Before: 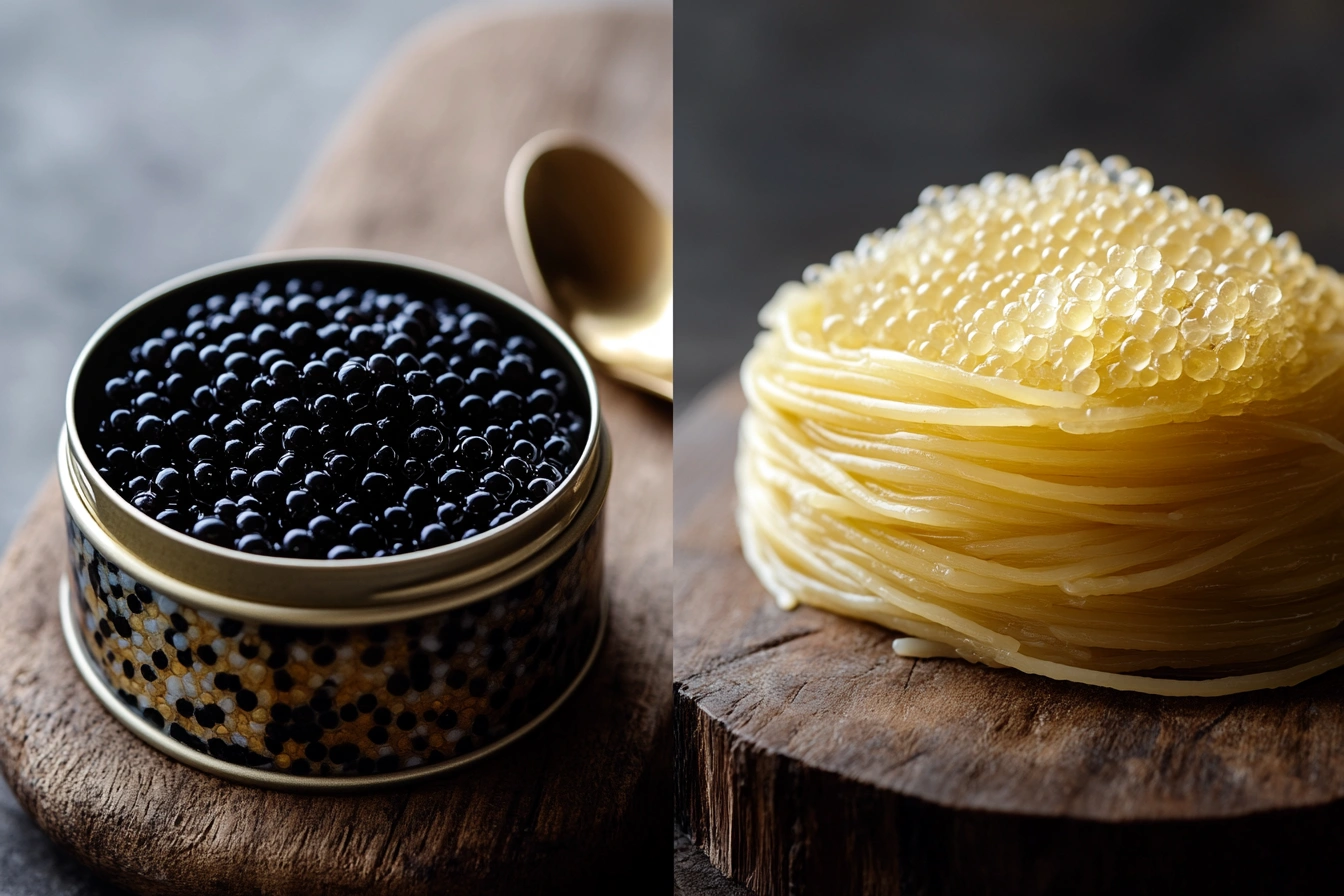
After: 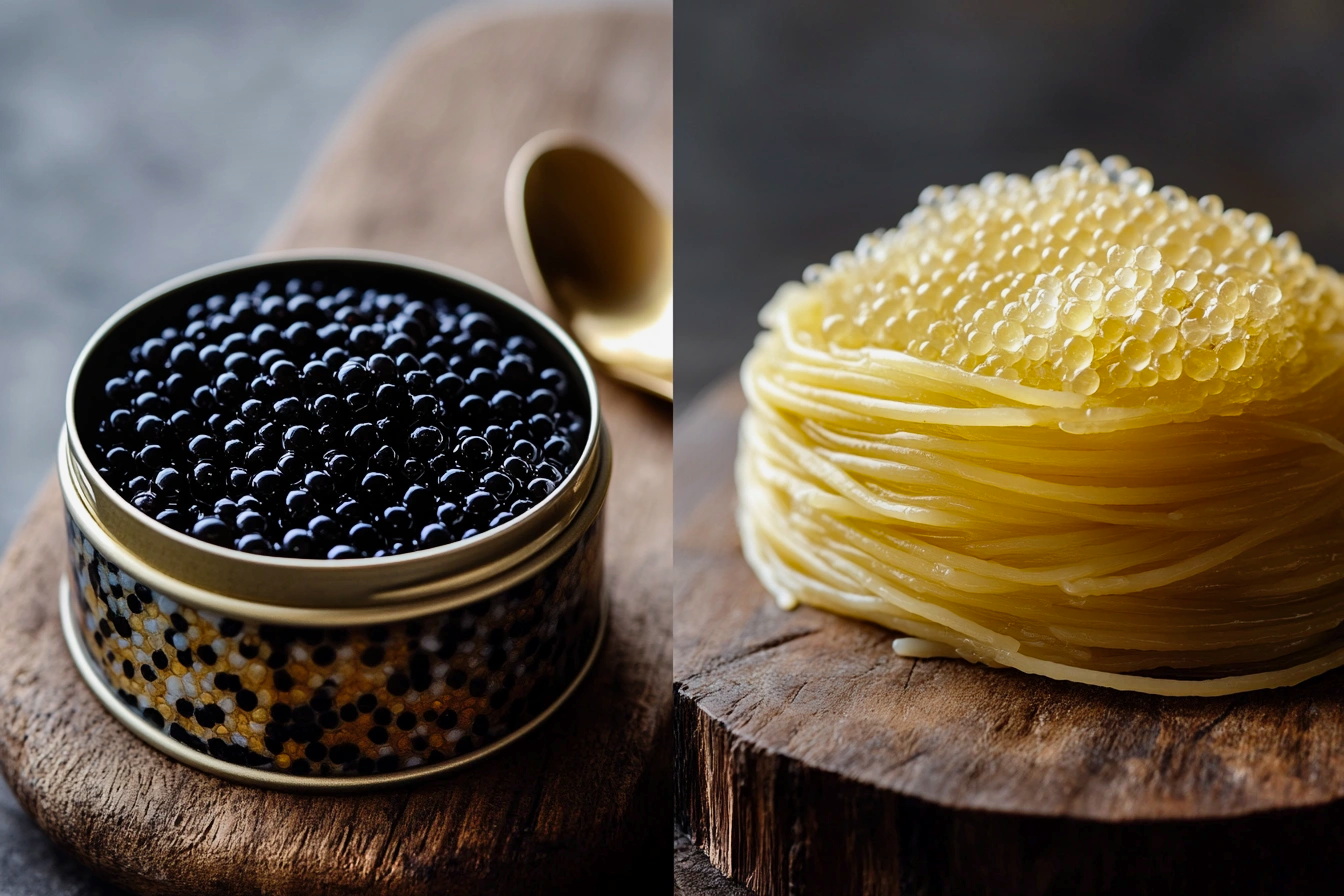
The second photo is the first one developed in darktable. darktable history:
shadows and highlights: white point adjustment -3.64, highlights -63.34, highlights color adjustment 42%, soften with gaussian
color balance rgb: perceptual saturation grading › global saturation 10%, global vibrance 10%
